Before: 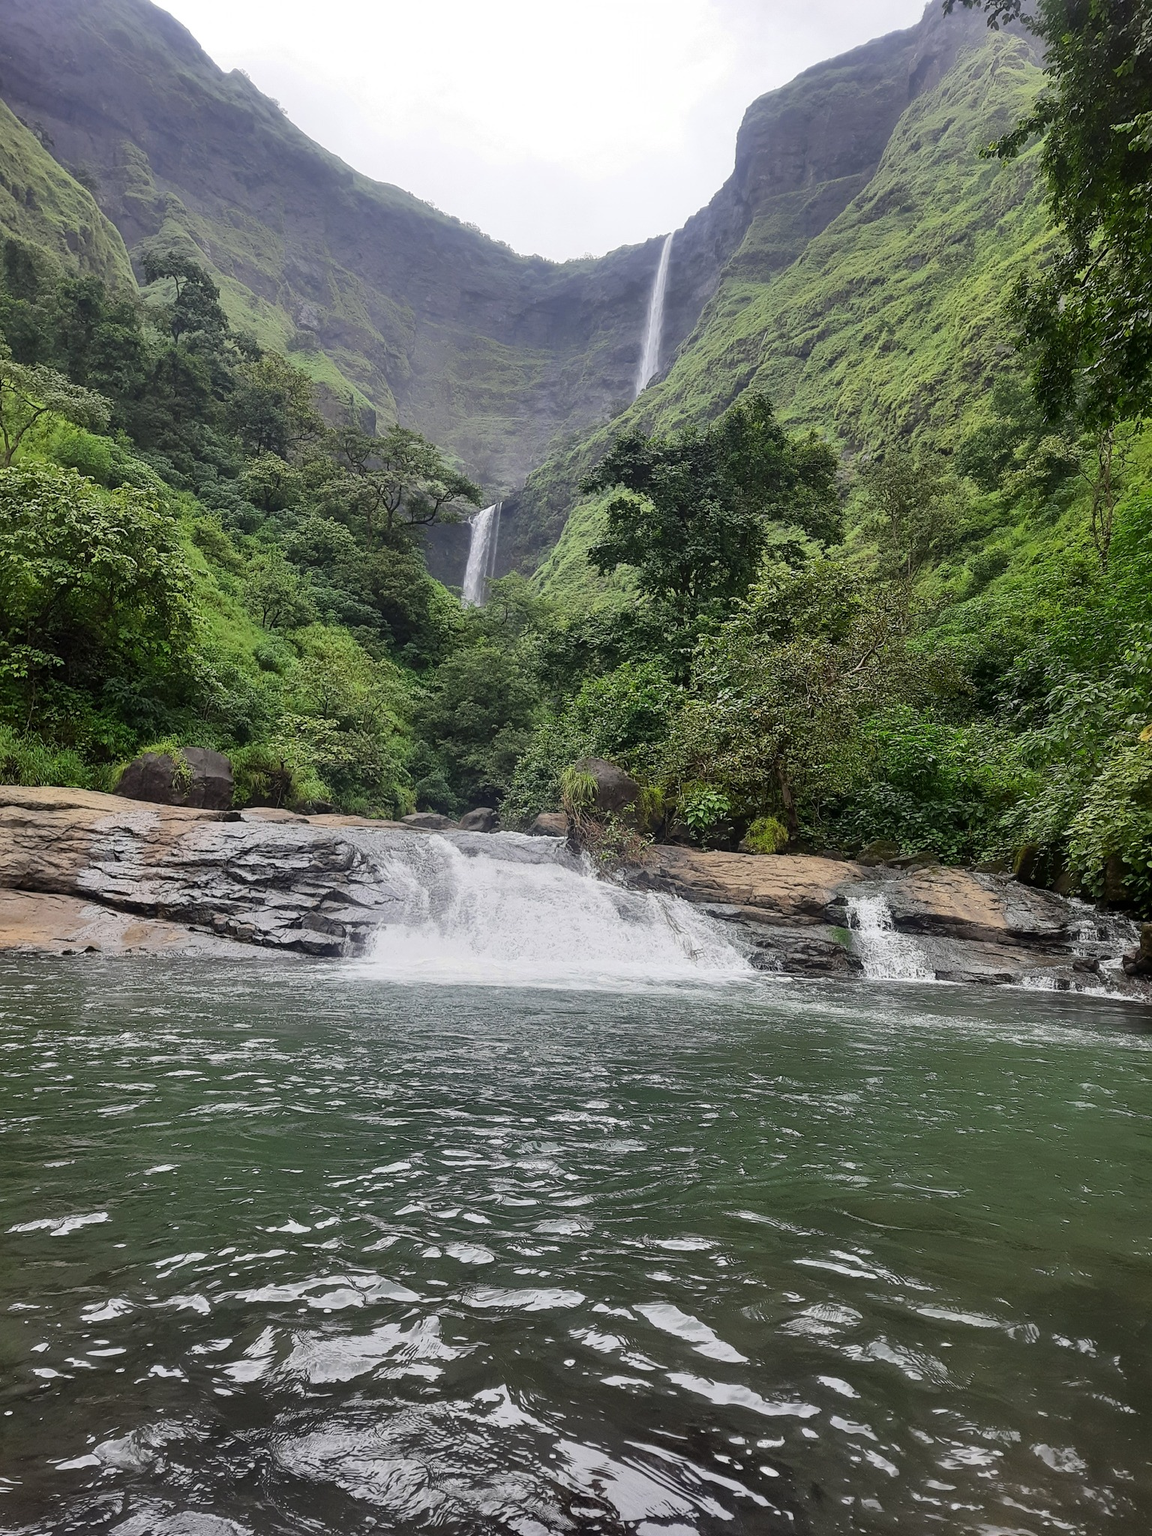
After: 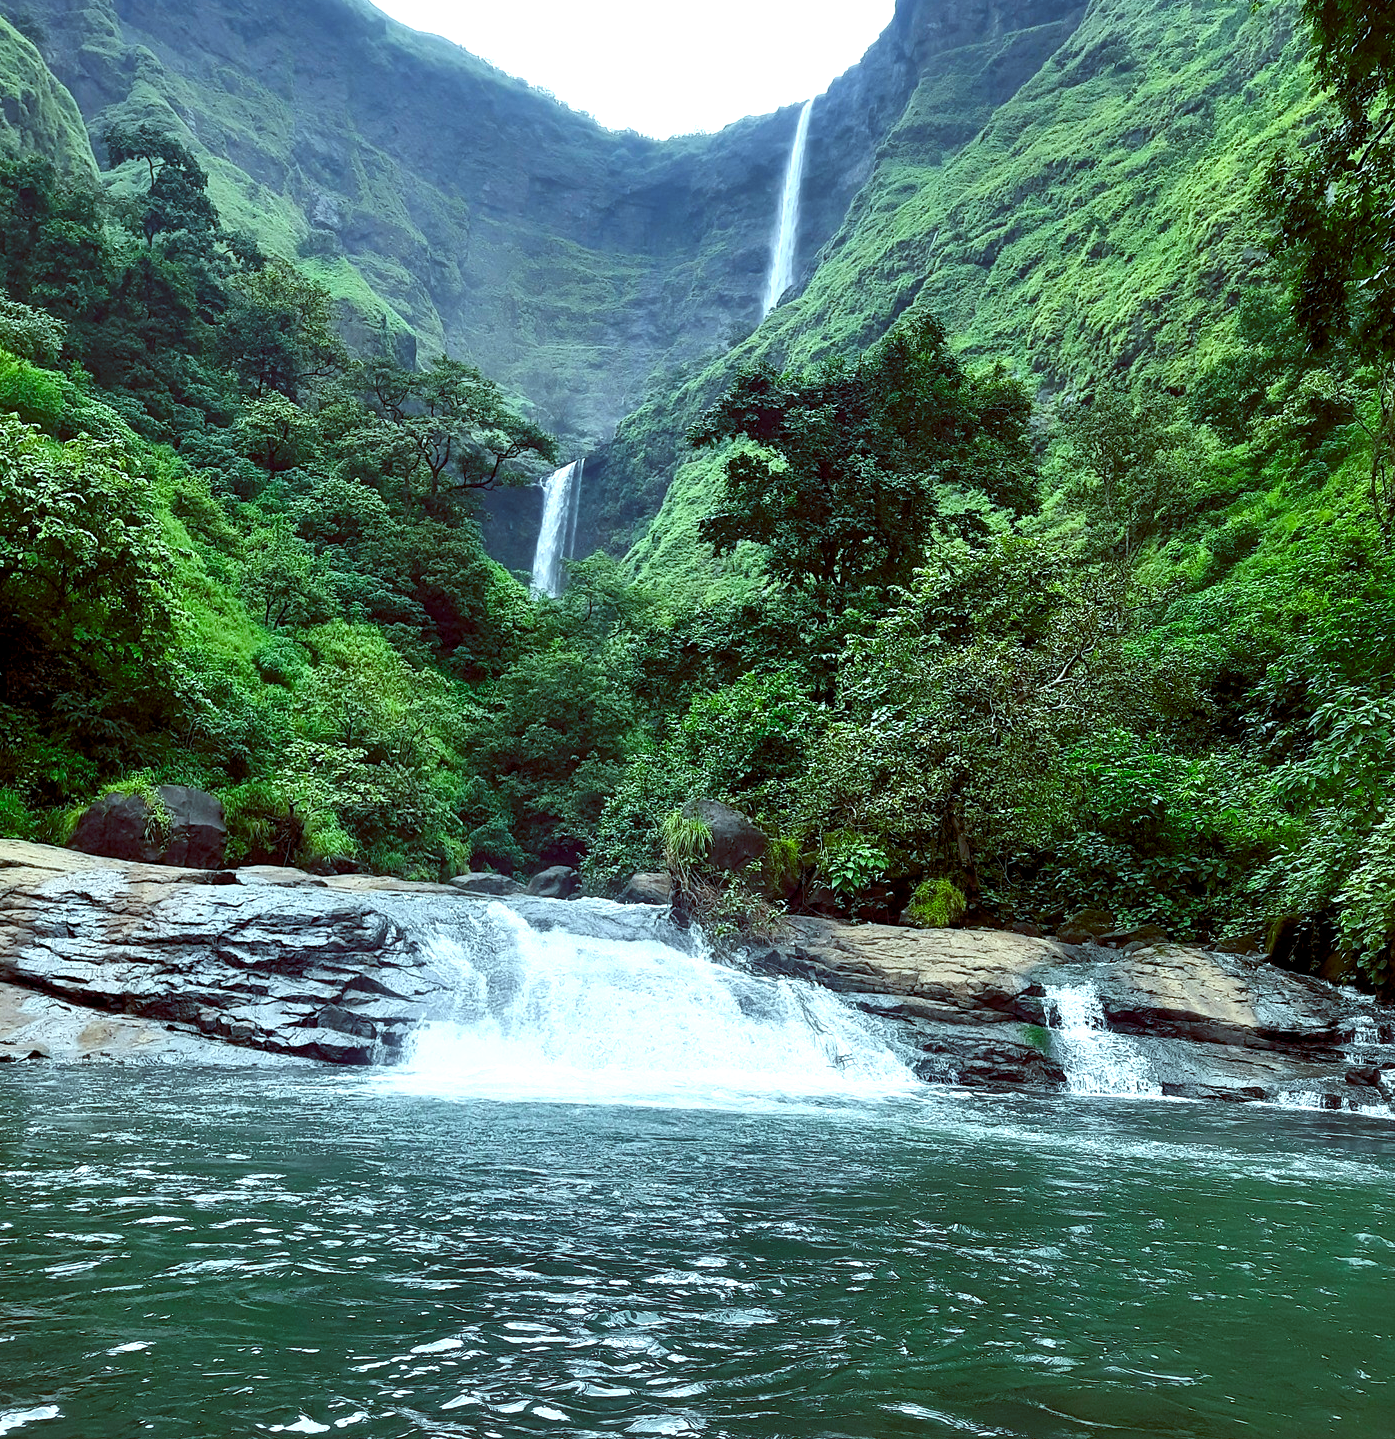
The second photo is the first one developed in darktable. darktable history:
crop: left 5.596%, top 10.314%, right 3.534%, bottom 19.395%
color balance rgb: shadows lift › luminance -7.7%, shadows lift › chroma 2.13%, shadows lift › hue 200.79°, power › luminance -7.77%, power › chroma 2.27%, power › hue 220.69°, highlights gain › luminance 15.15%, highlights gain › chroma 4%, highlights gain › hue 209.35°, global offset › luminance -0.21%, global offset › chroma 0.27%, perceptual saturation grading › global saturation 24.42%, perceptual saturation grading › highlights -24.42%, perceptual saturation grading › mid-tones 24.42%, perceptual saturation grading › shadows 40%, perceptual brilliance grading › global brilliance -5%, perceptual brilliance grading › highlights 24.42%, perceptual brilliance grading › mid-tones 7%, perceptual brilliance grading › shadows -5%
